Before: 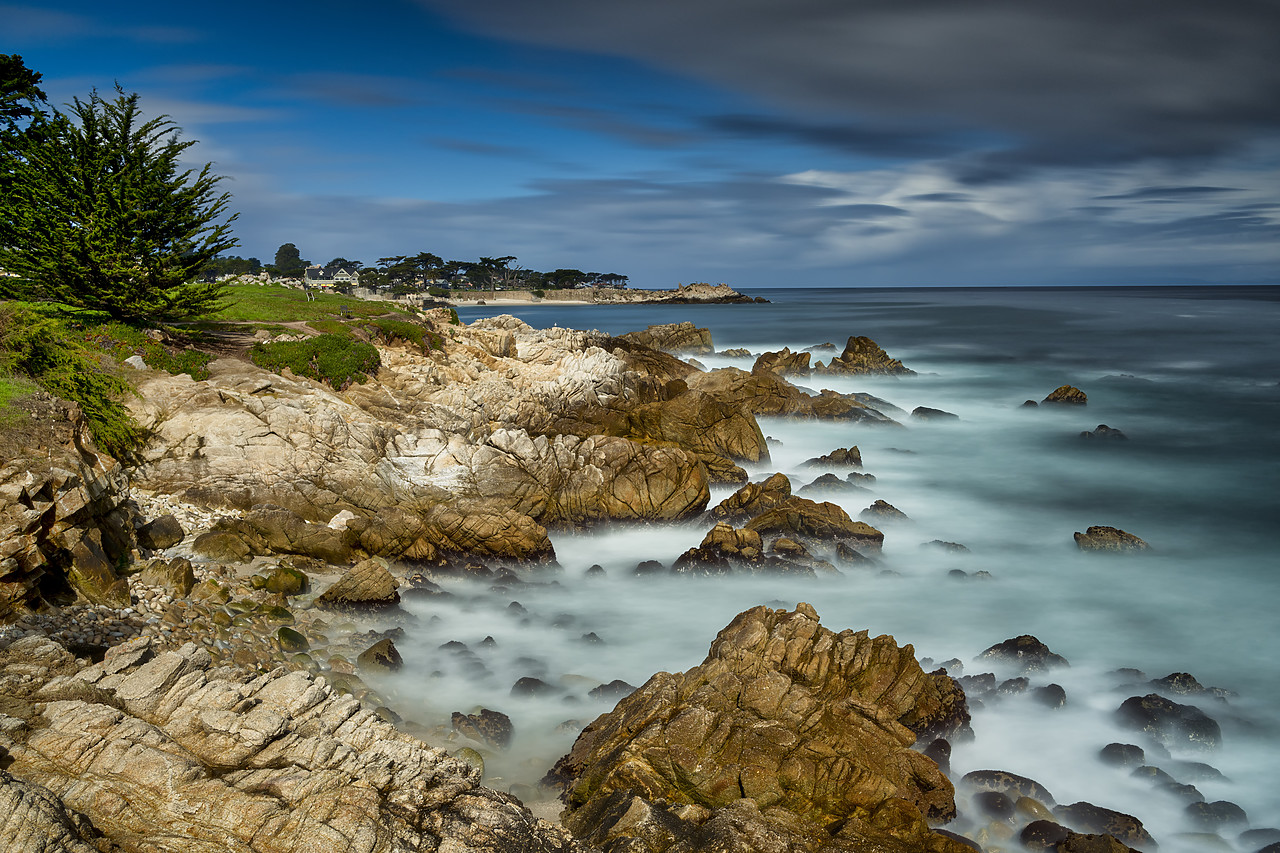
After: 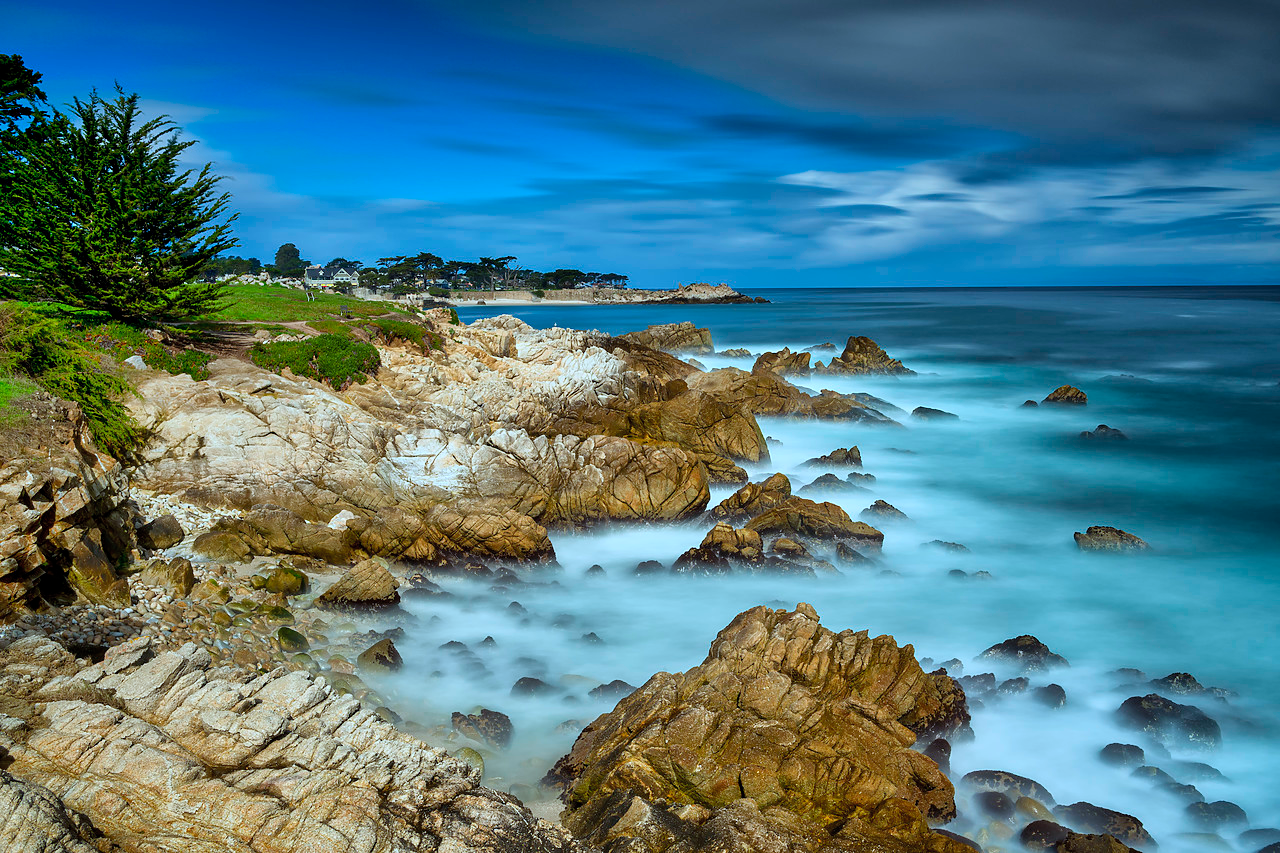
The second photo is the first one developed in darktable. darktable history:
contrast brightness saturation: contrast 0.072, brightness 0.082, saturation 0.176
color calibration: x 0.383, y 0.371, temperature 3917.49 K
